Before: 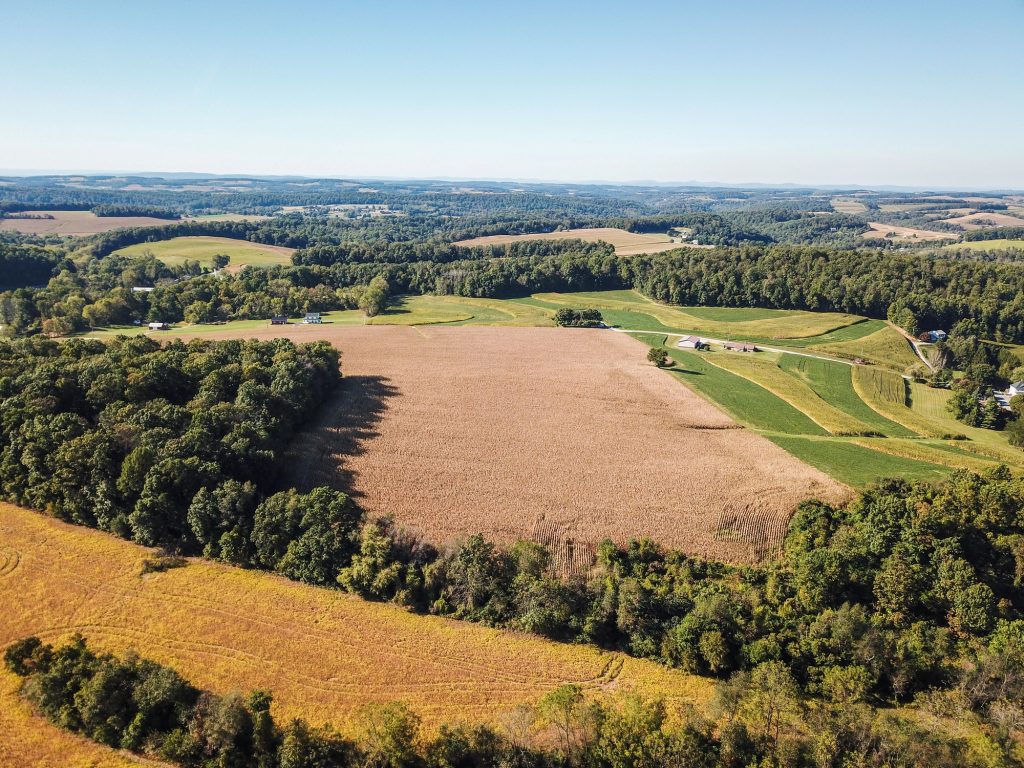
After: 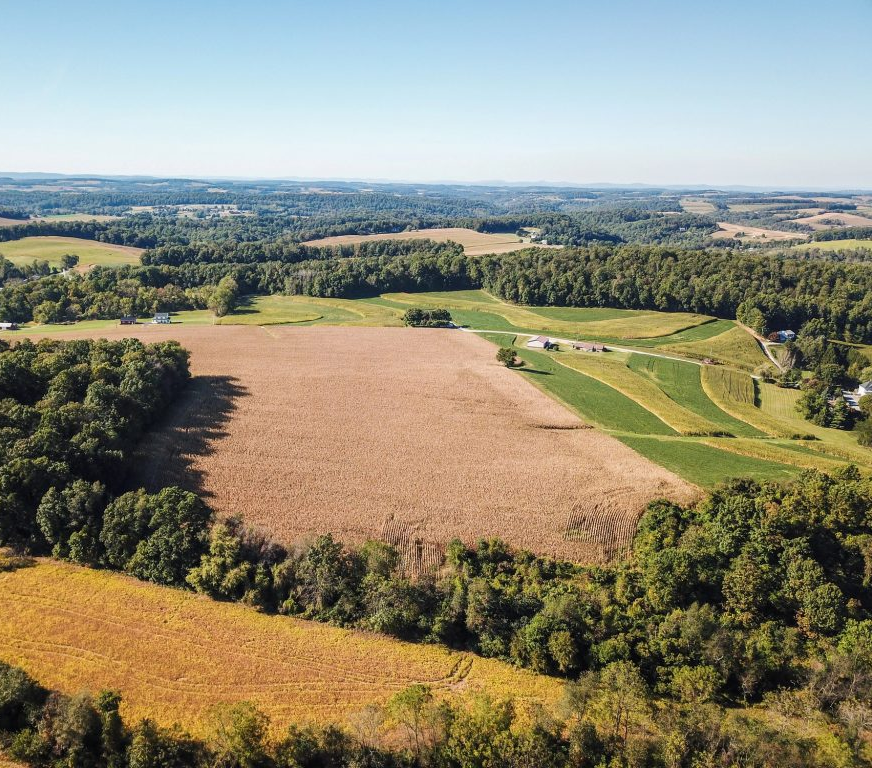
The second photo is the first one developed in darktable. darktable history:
crop and rotate: left 14.786%
